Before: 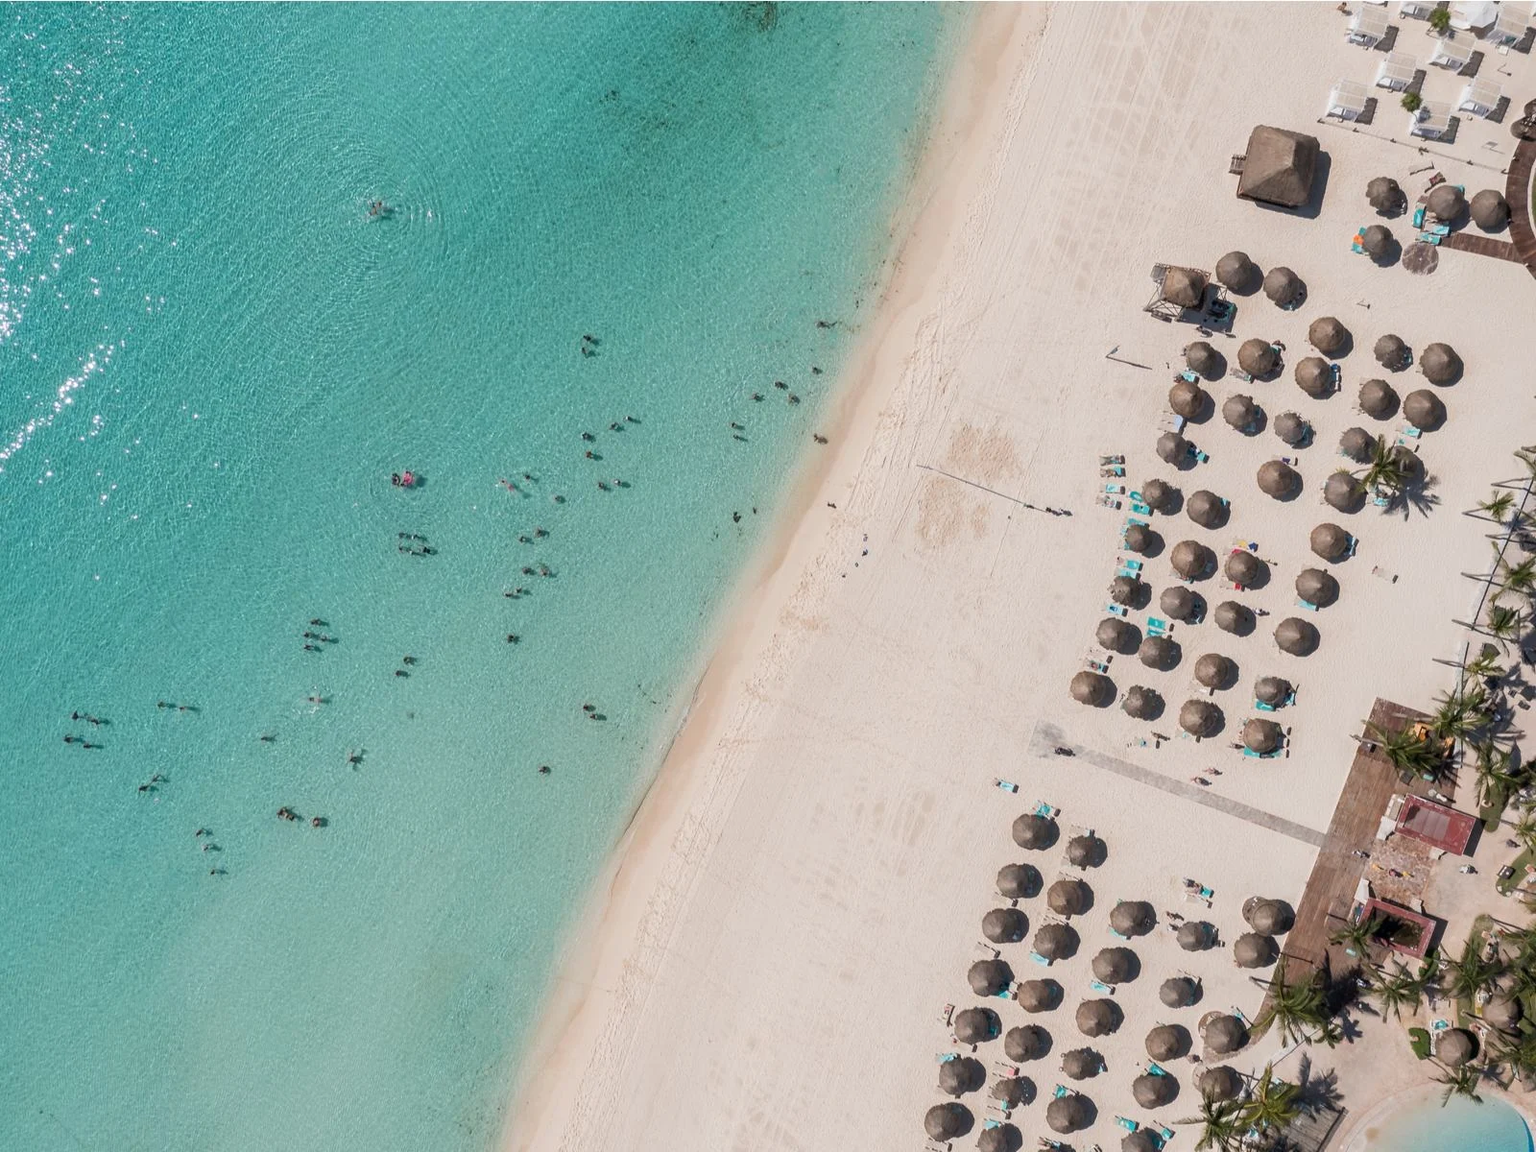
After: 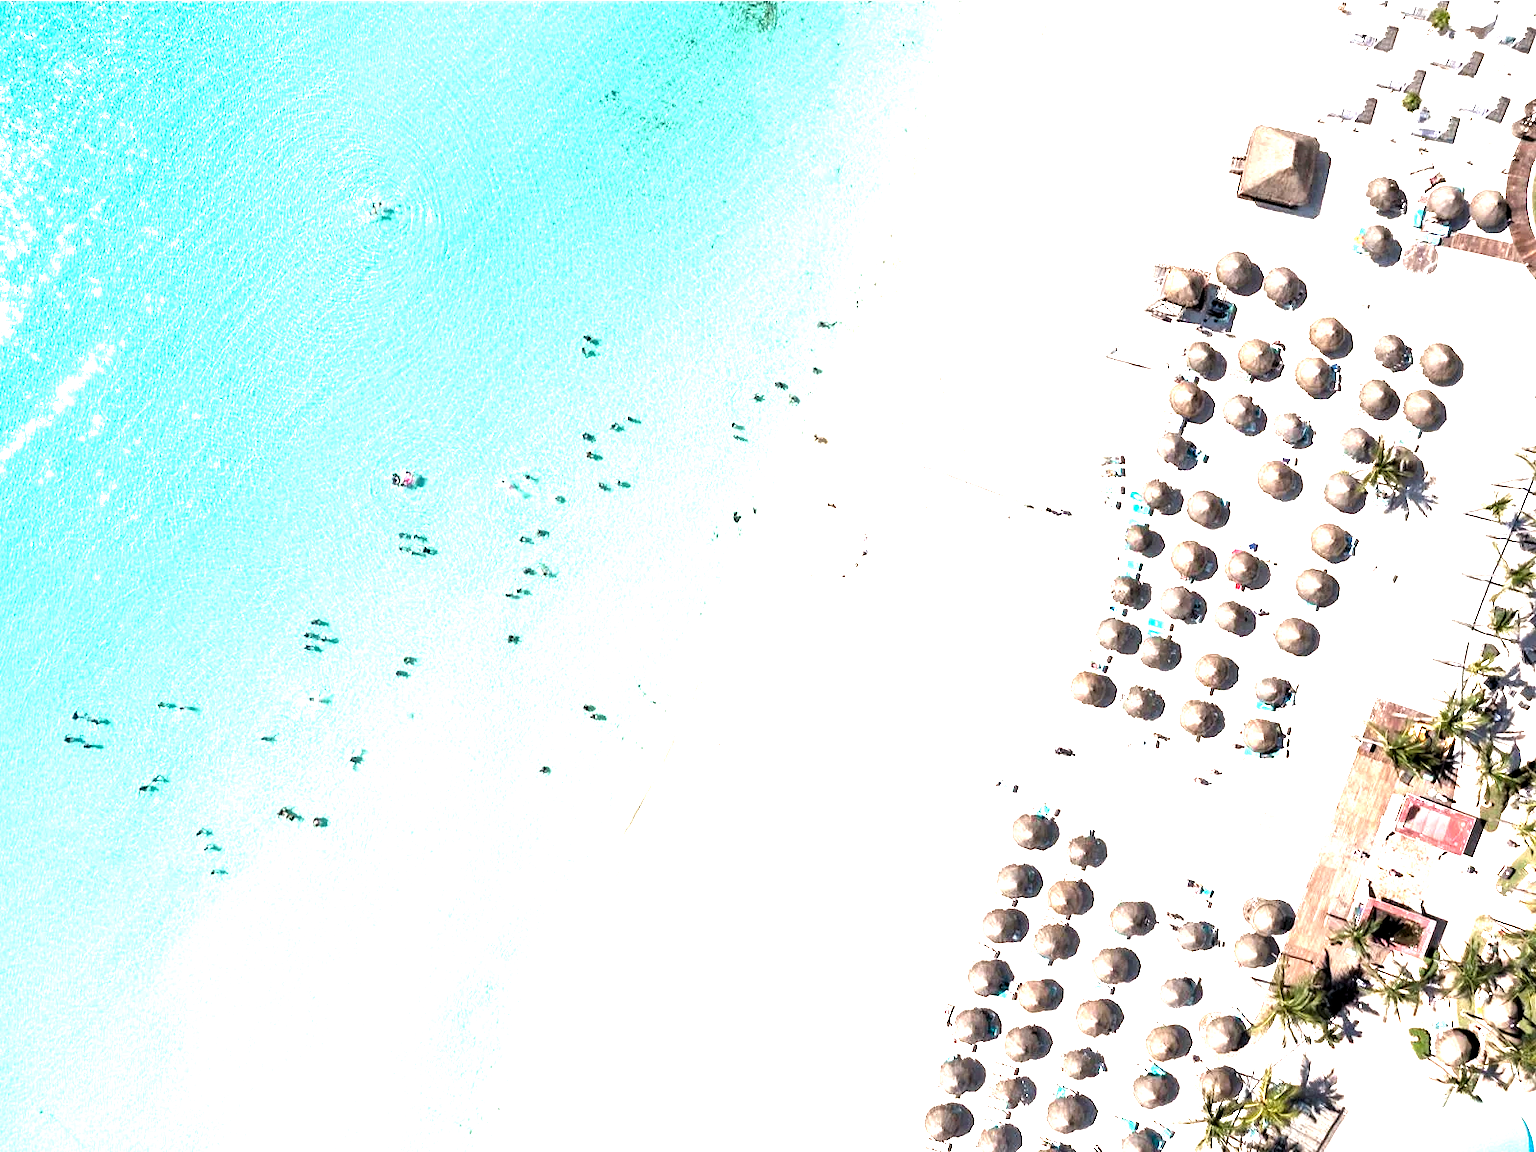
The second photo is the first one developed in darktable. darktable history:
contrast equalizer: y [[0.609, 0.611, 0.615, 0.613, 0.607, 0.603], [0.504, 0.498, 0.496, 0.499, 0.506, 0.516], [0 ×6], [0 ×6], [0 ×6]], mix 0.59
levels: gray 59.39%, levels [0.016, 0.484, 0.953]
exposure: exposure 2.253 EV, compensate exposure bias true, compensate highlight preservation false
